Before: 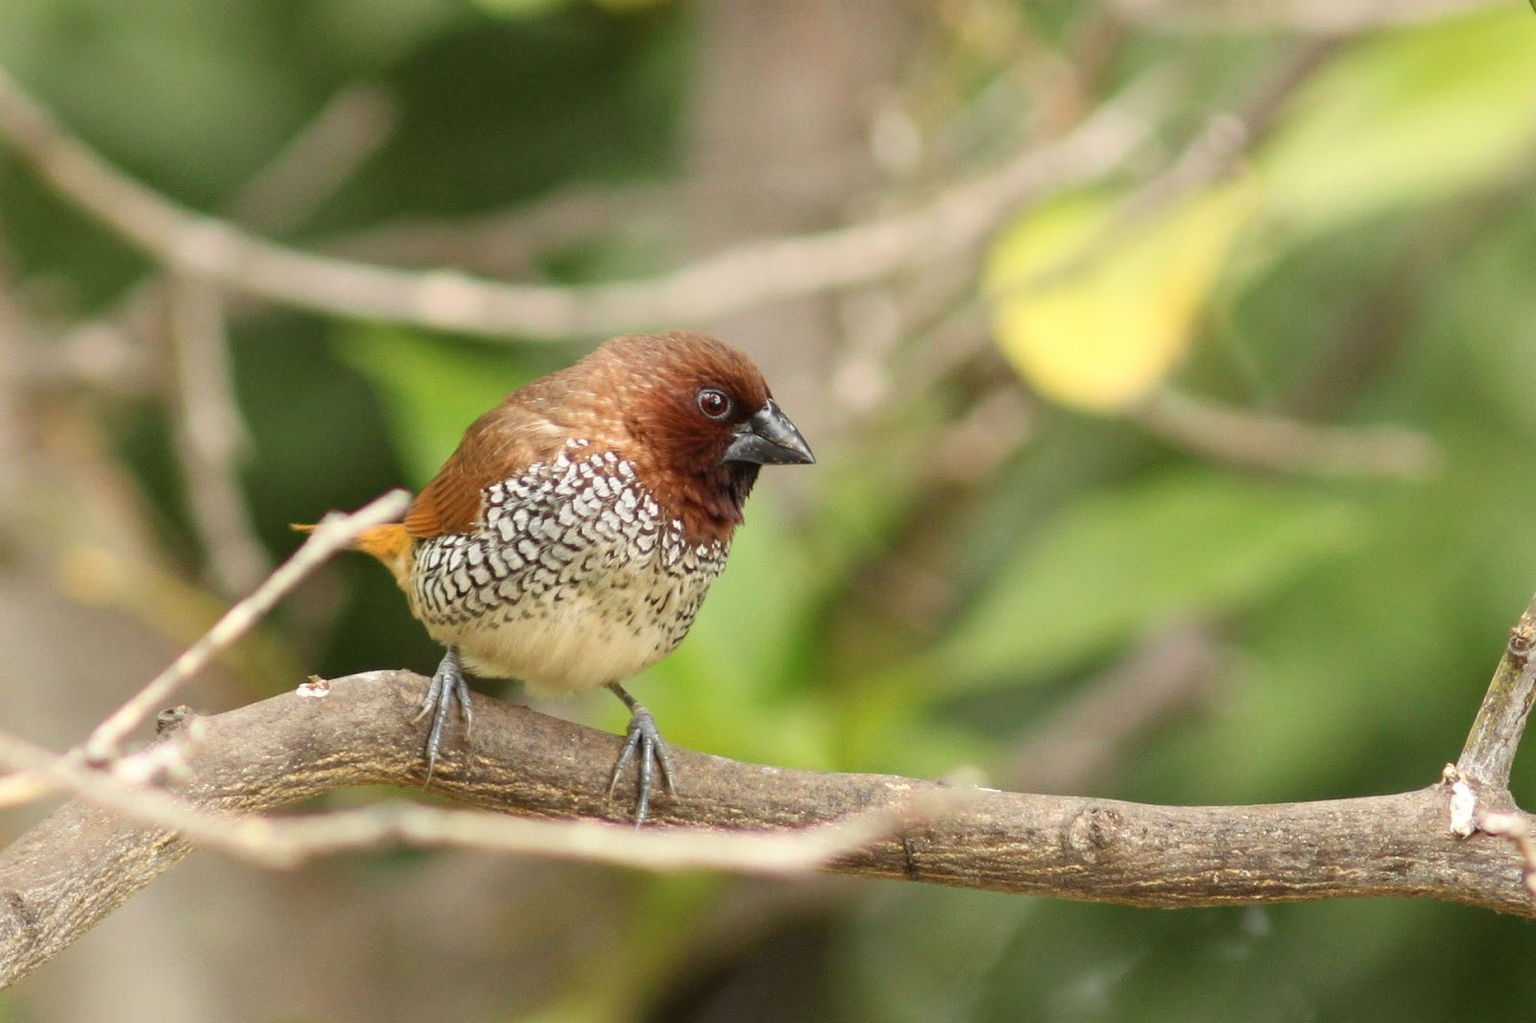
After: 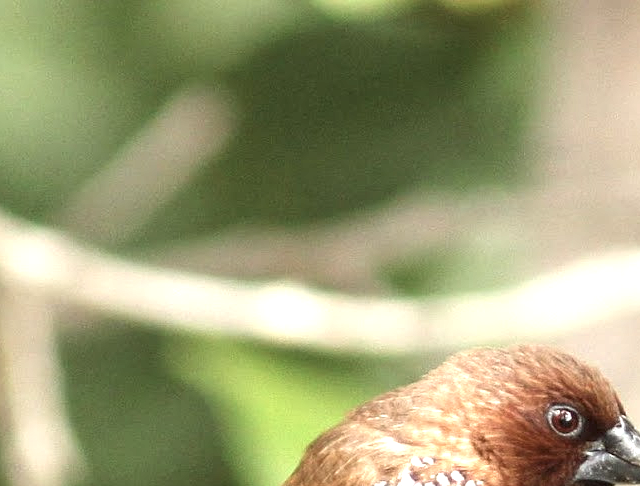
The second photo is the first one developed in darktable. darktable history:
crop and rotate: left 11.189%, top 0.046%, right 48.784%, bottom 54.357%
local contrast: highlights 101%, shadows 101%, detail 120%, midtone range 0.2
contrast brightness saturation: contrast 0.061, brightness -0.006, saturation -0.23
sharpen: radius 1.275, amount 0.296, threshold 0.088
exposure: exposure 1 EV, compensate exposure bias true, compensate highlight preservation false
